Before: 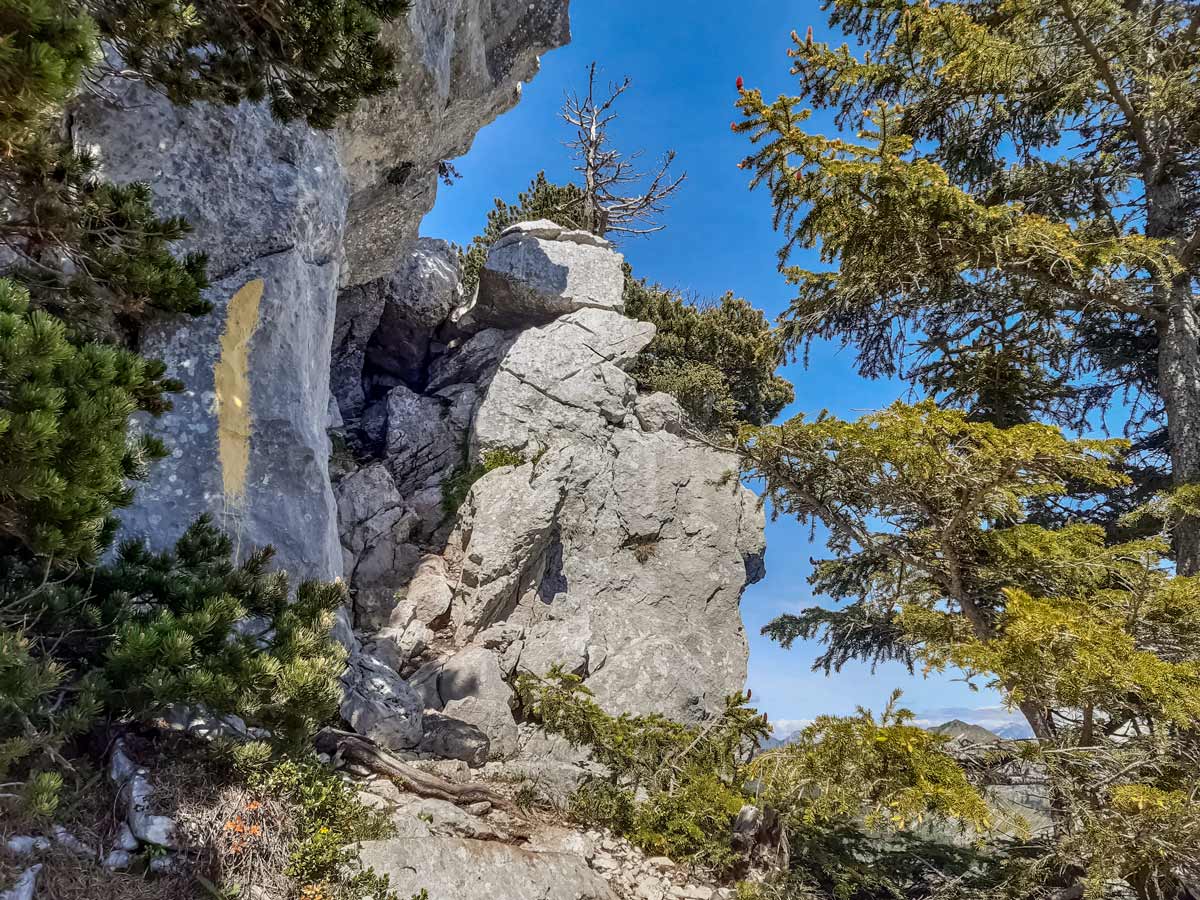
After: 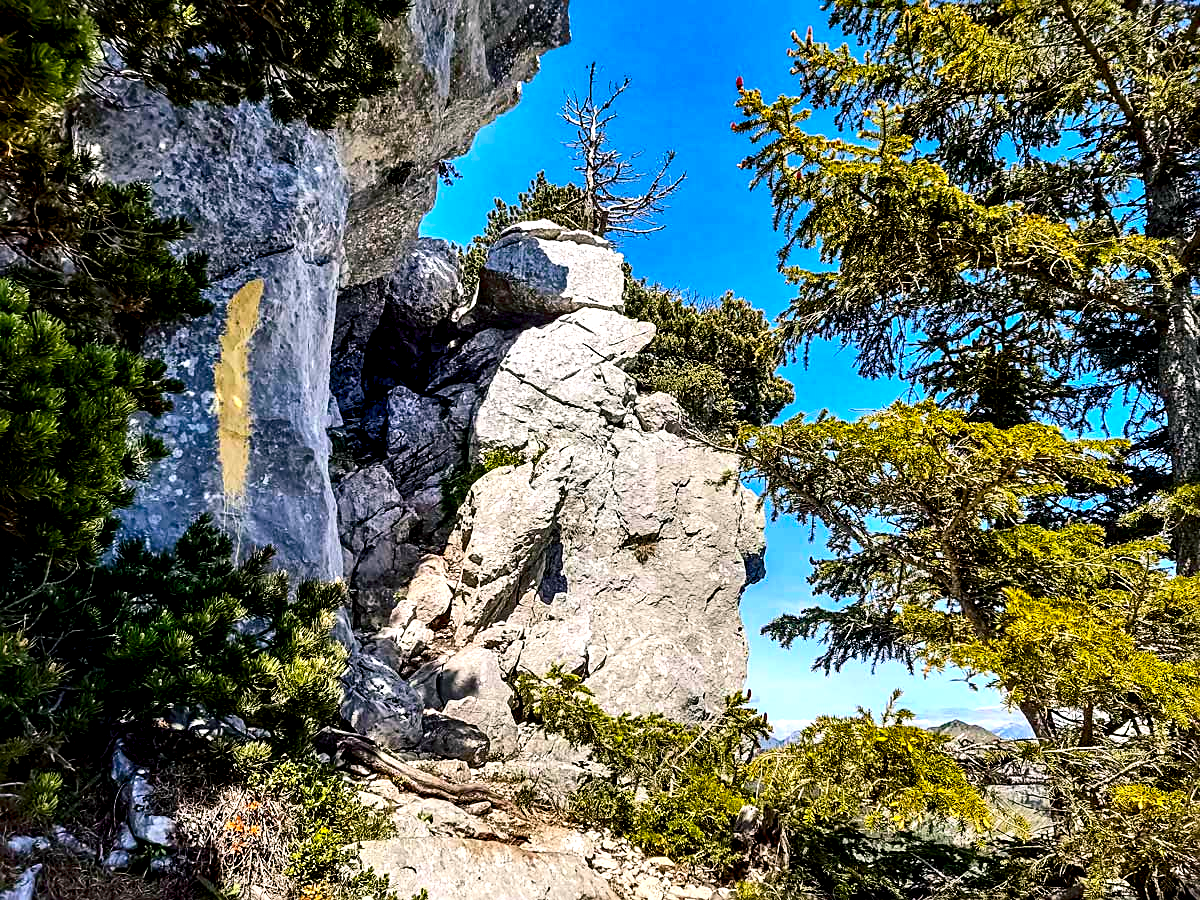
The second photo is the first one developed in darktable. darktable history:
color balance rgb: shadows lift › luminance -7.864%, shadows lift › chroma 2.271%, shadows lift › hue 167.71°, highlights gain › chroma 0.282%, highlights gain › hue 331.9°, global offset › luminance -1.416%, perceptual saturation grading › global saturation 30.084%
contrast brightness saturation: contrast 0.201, brightness -0.114, saturation 0.095
sharpen: on, module defaults
tone equalizer: -8 EV -0.784 EV, -7 EV -0.712 EV, -6 EV -0.599 EV, -5 EV -0.367 EV, -3 EV 0.379 EV, -2 EV 0.6 EV, -1 EV 0.696 EV, +0 EV 0.766 EV
